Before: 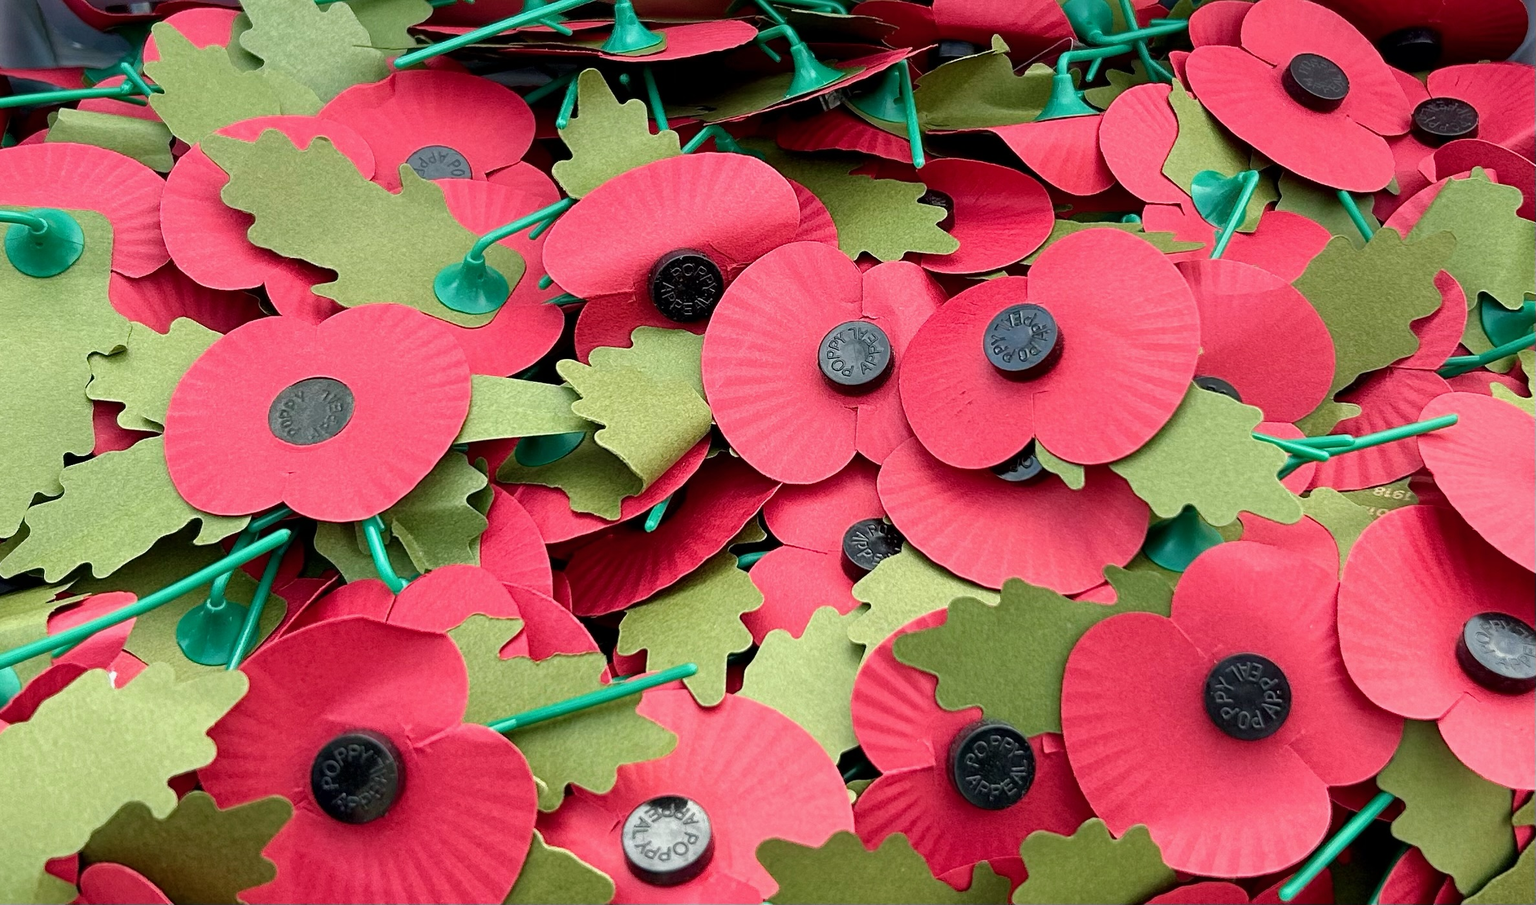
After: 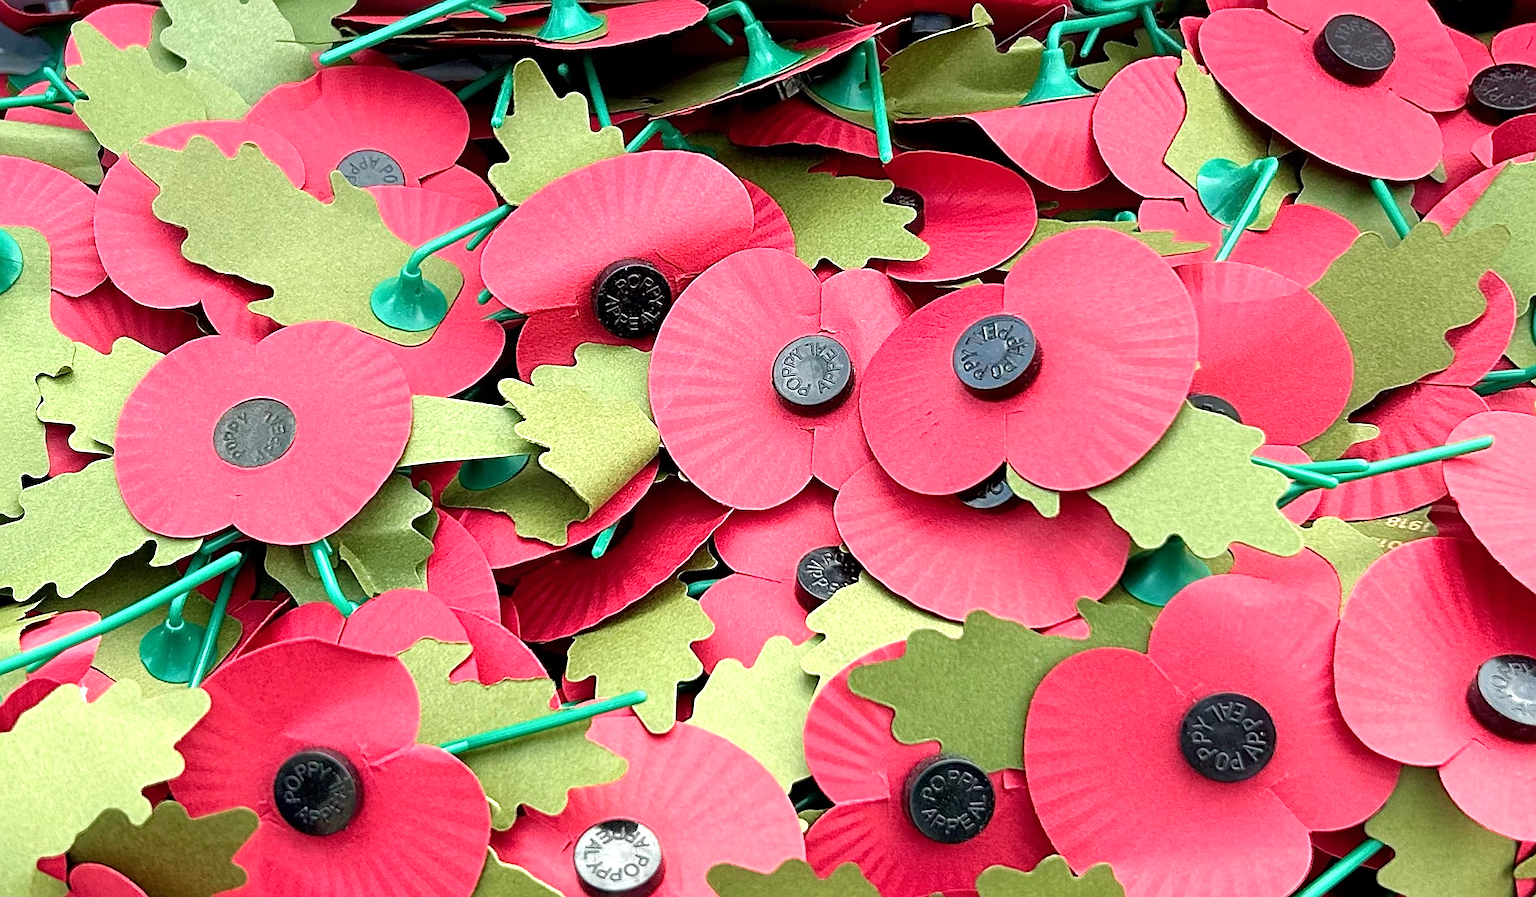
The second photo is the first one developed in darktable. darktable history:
sharpen: on, module defaults
exposure: exposure 0.657 EV, compensate highlight preservation false
rotate and perspective: rotation 0.062°, lens shift (vertical) 0.115, lens shift (horizontal) -0.133, crop left 0.047, crop right 0.94, crop top 0.061, crop bottom 0.94
